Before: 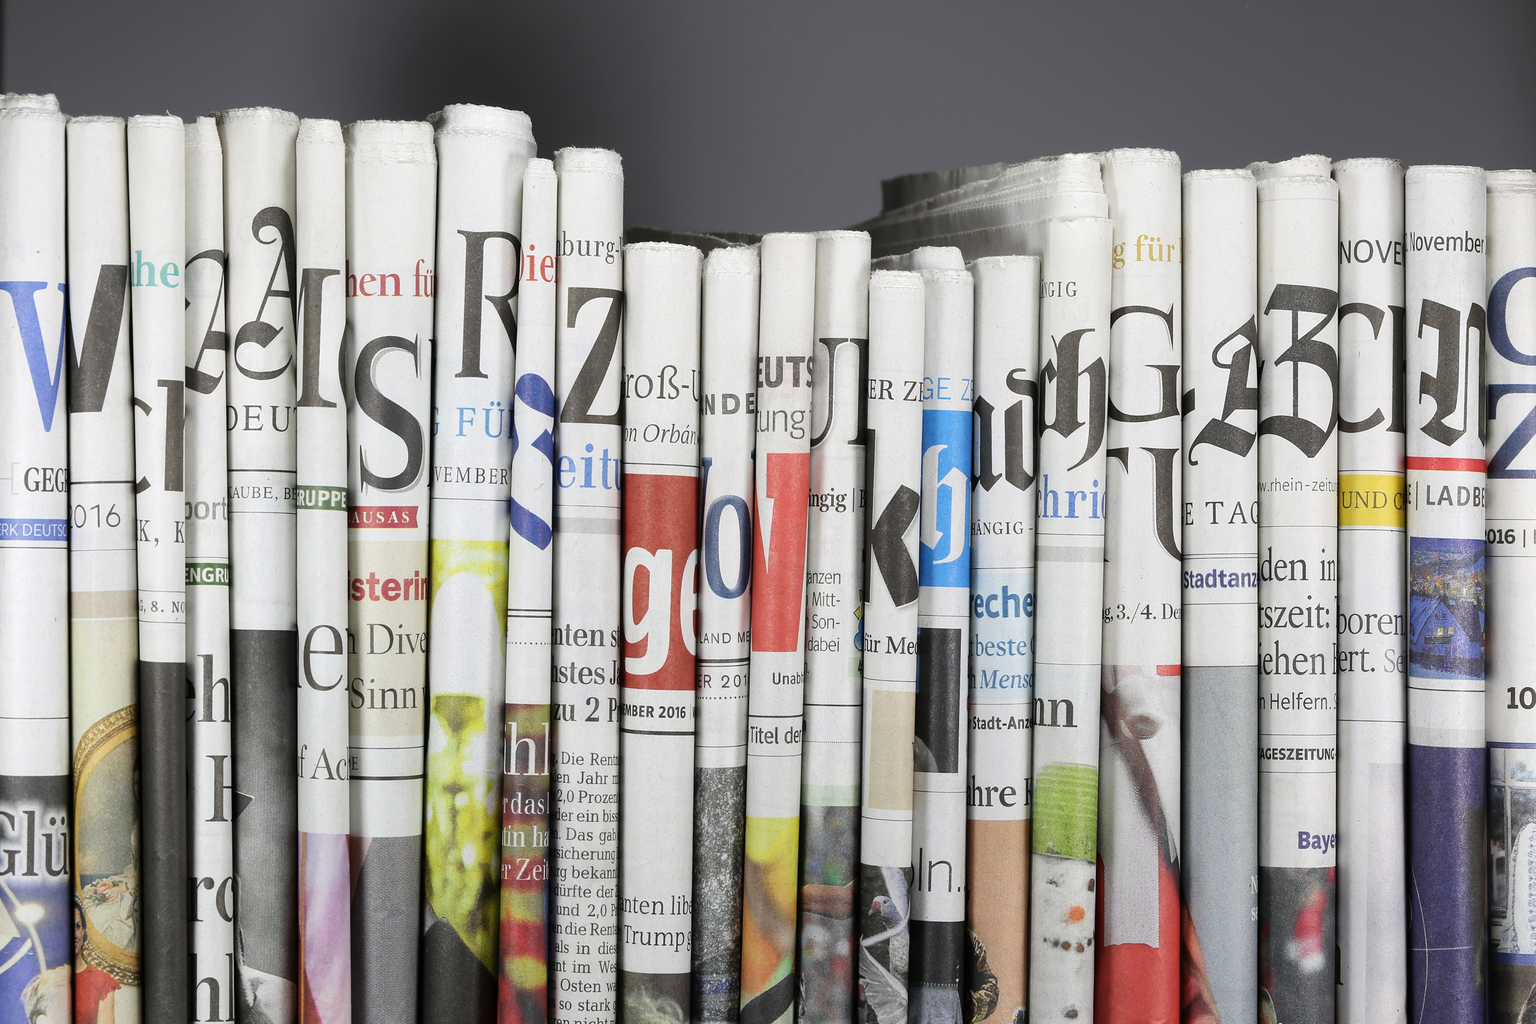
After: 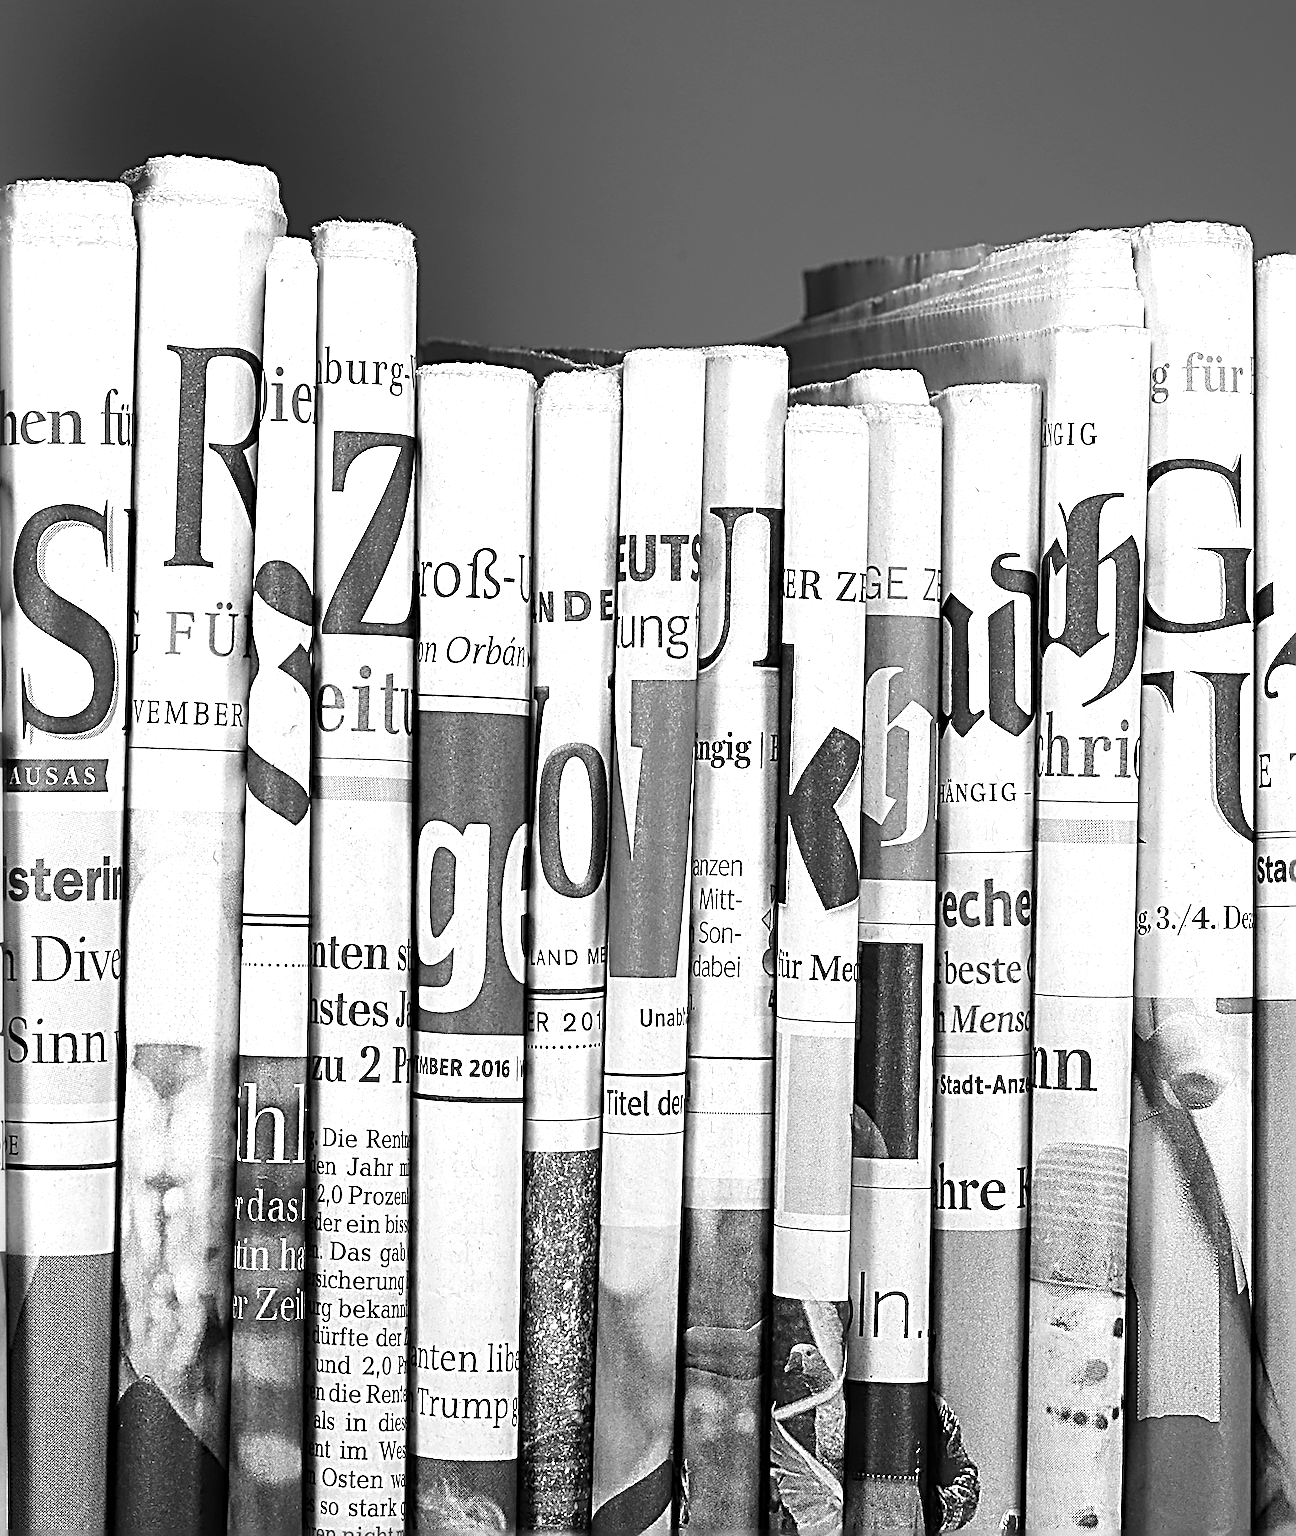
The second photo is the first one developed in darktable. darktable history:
crop and rotate: left 22.516%, right 21.234%
color balance rgb: linear chroma grading › global chroma 20%, perceptual saturation grading › global saturation 25%, perceptual brilliance grading › global brilliance 20%, global vibrance 20%
monochrome: a -92.57, b 58.91
sharpen: radius 3.158, amount 1.731
